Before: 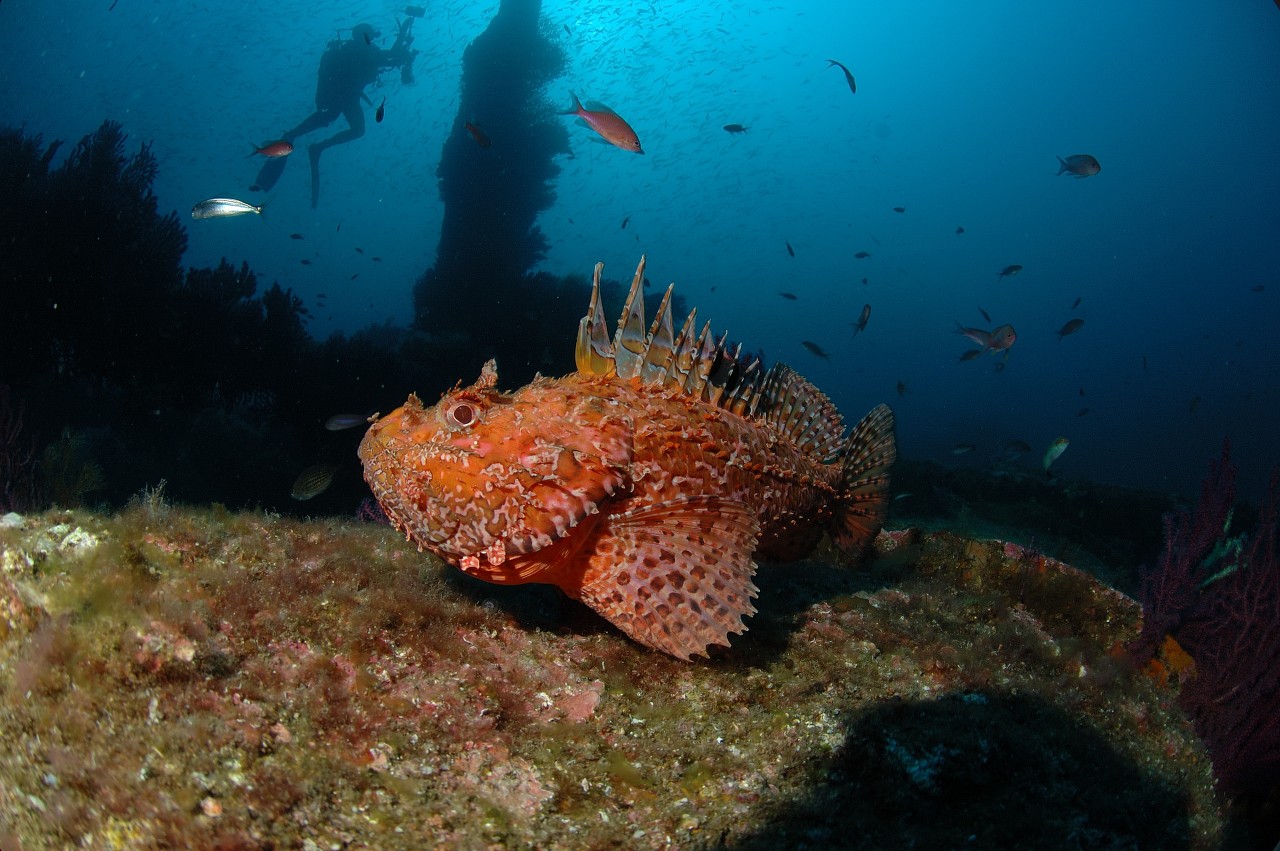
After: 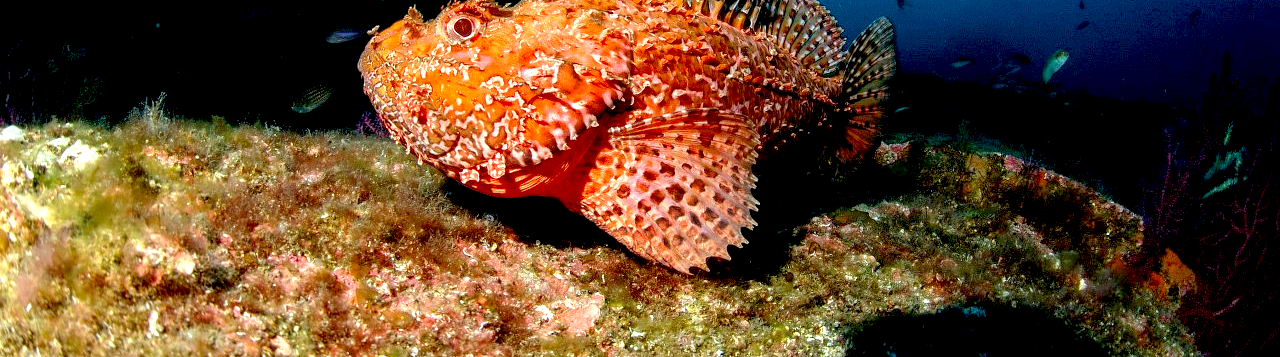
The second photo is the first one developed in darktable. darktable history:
crop: top 45.551%, bottom 12.262%
local contrast: on, module defaults
exposure: black level correction 0.011, exposure 1.088 EV, compensate exposure bias true, compensate highlight preservation false
